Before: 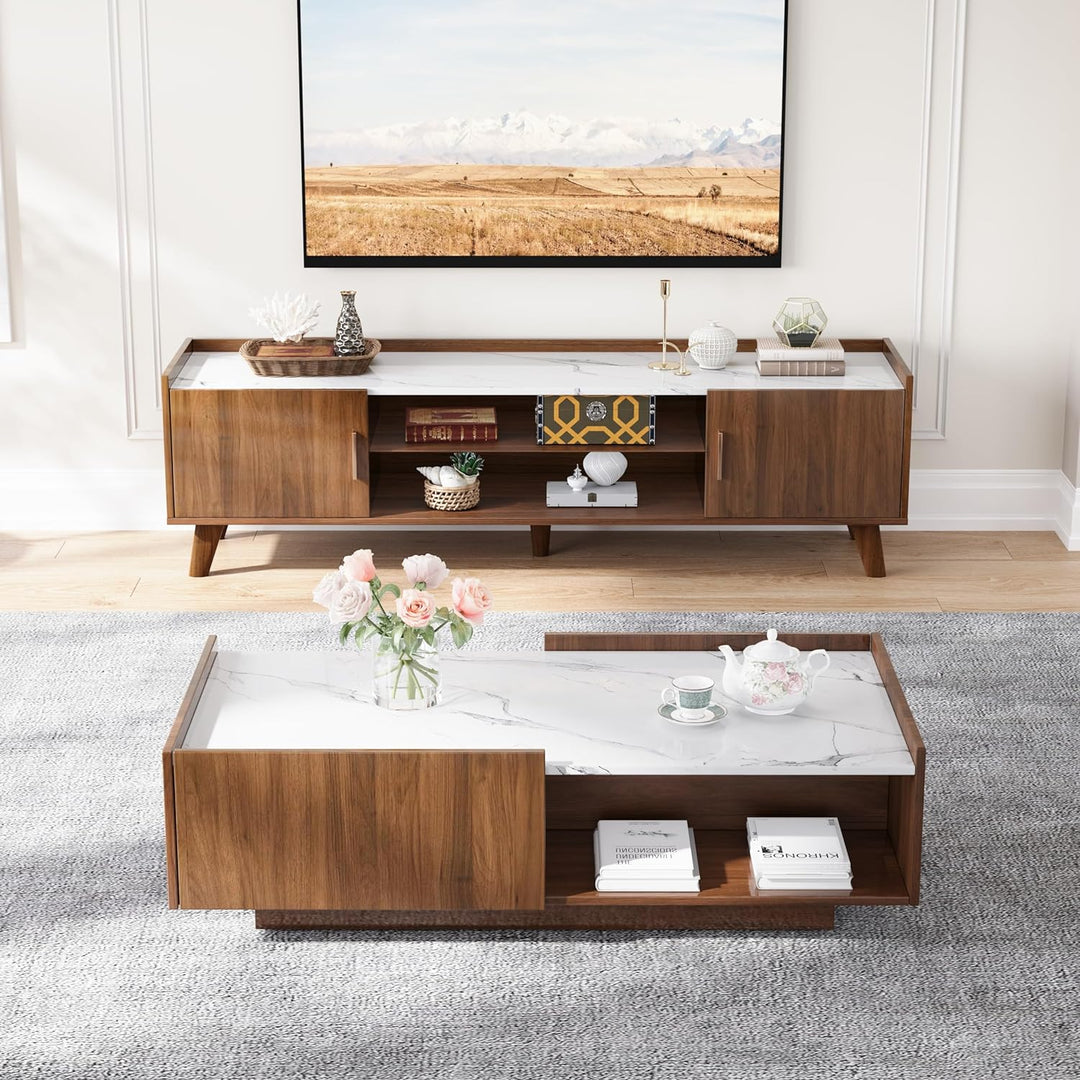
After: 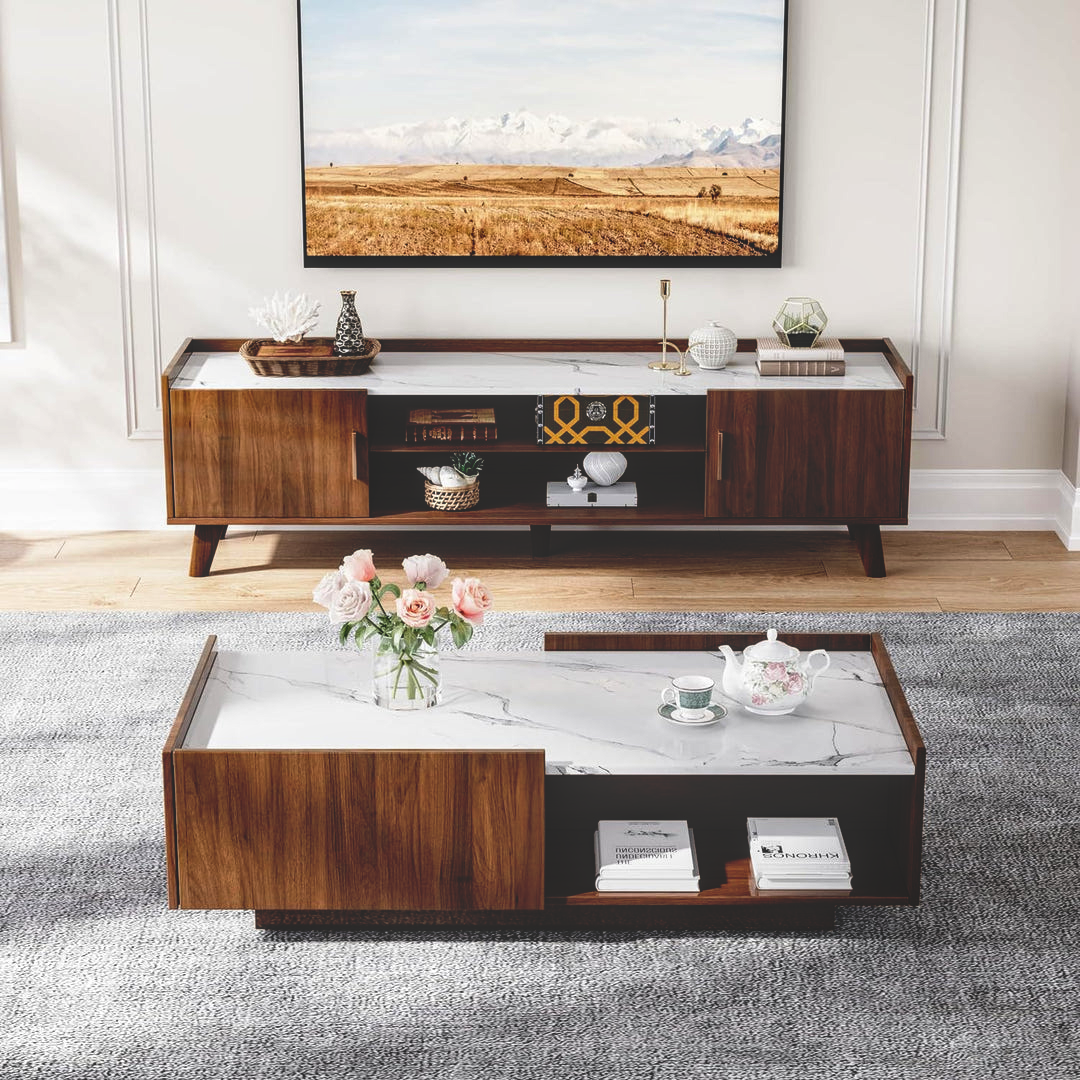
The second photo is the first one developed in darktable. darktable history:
base curve: curves: ch0 [(0, 0.02) (0.083, 0.036) (1, 1)], preserve colors none
tone equalizer: -7 EV 0.18 EV, -6 EV 0.12 EV, -5 EV 0.08 EV, -4 EV 0.04 EV, -2 EV -0.02 EV, -1 EV -0.04 EV, +0 EV -0.06 EV, luminance estimator HSV value / RGB max
local contrast: on, module defaults
